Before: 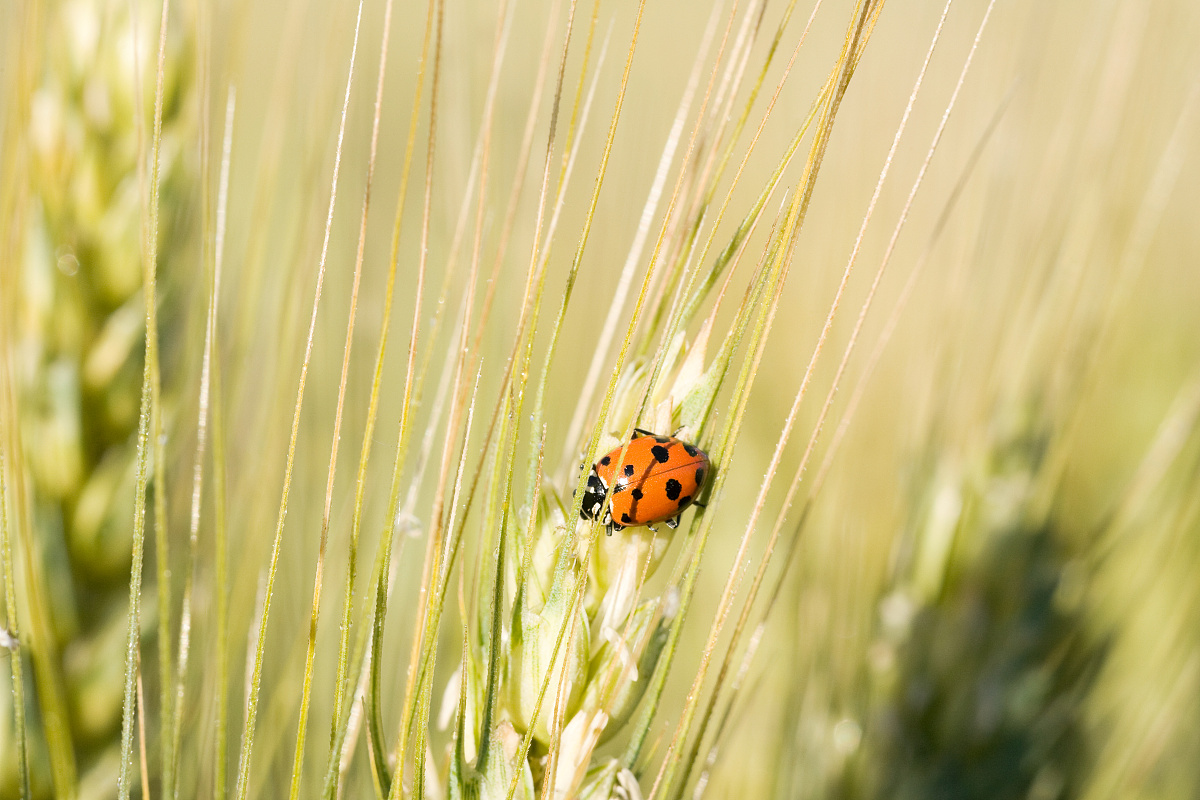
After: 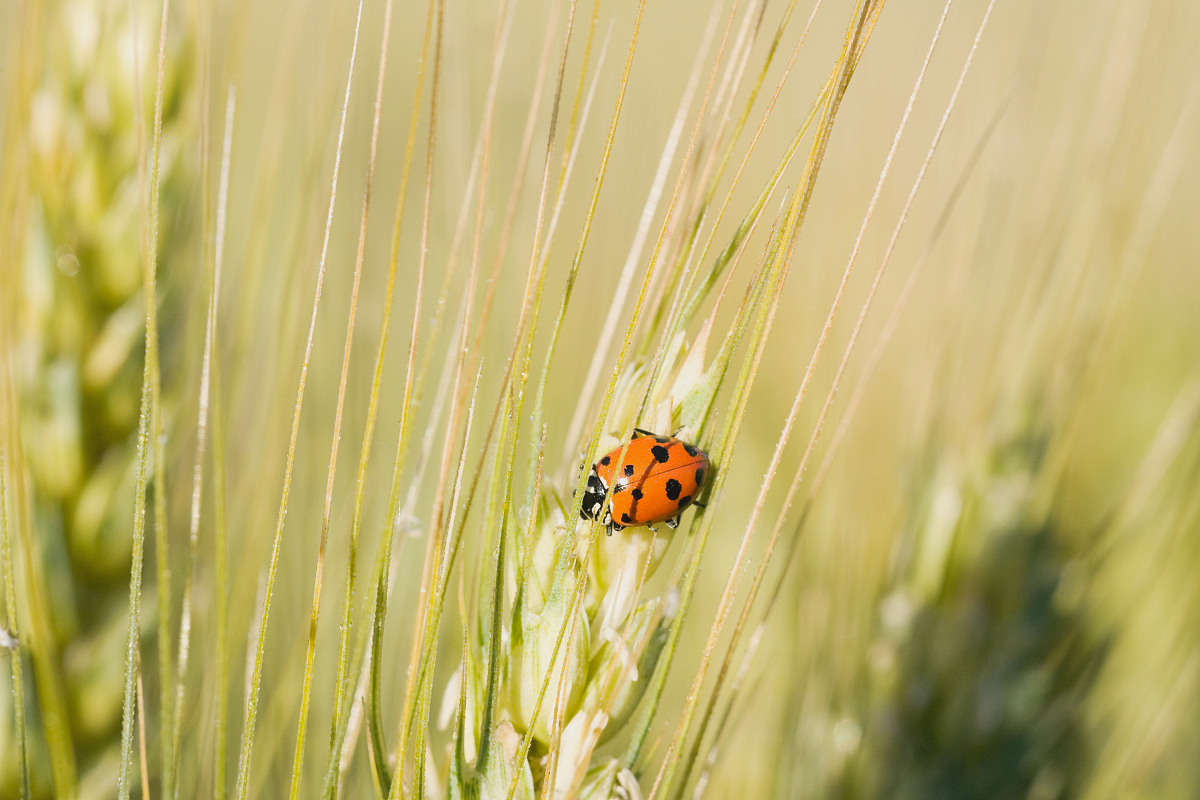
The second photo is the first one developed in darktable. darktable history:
contrast brightness saturation: contrast -0.119
